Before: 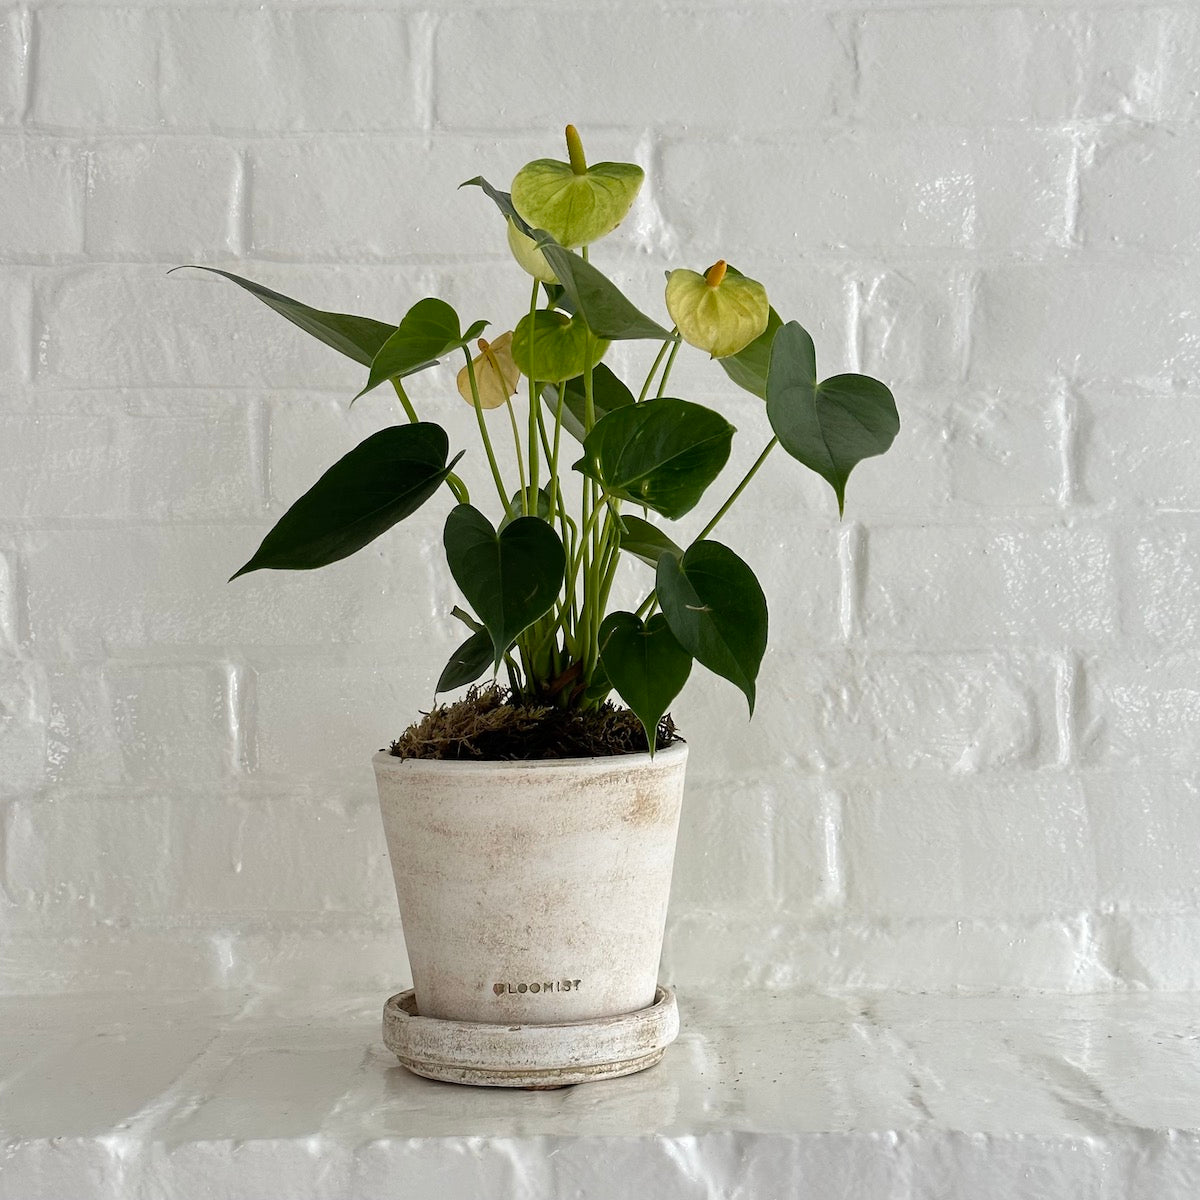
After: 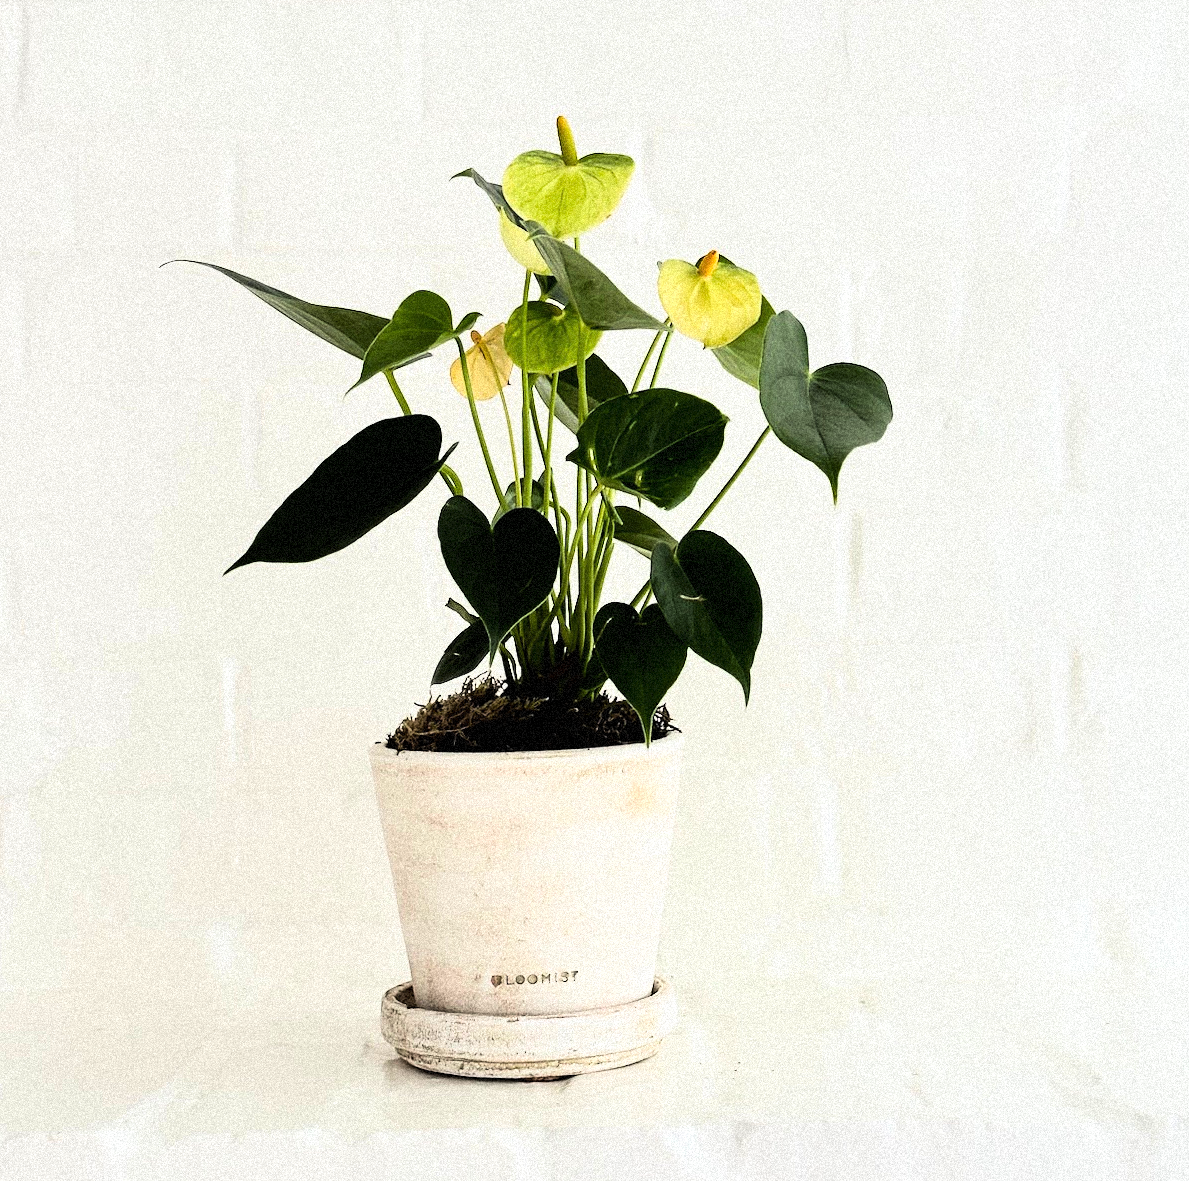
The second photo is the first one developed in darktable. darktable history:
rotate and perspective: rotation -0.45°, automatic cropping original format, crop left 0.008, crop right 0.992, crop top 0.012, crop bottom 0.988
grain: strength 35%, mid-tones bias 0%
rgb curve: curves: ch0 [(0, 0) (0.21, 0.15) (0.24, 0.21) (0.5, 0.75) (0.75, 0.96) (0.89, 0.99) (1, 1)]; ch1 [(0, 0.02) (0.21, 0.13) (0.25, 0.2) (0.5, 0.67) (0.75, 0.9) (0.89, 0.97) (1, 1)]; ch2 [(0, 0.02) (0.21, 0.13) (0.25, 0.2) (0.5, 0.67) (0.75, 0.9) (0.89, 0.97) (1, 1)], compensate middle gray true
color zones: curves: ch0 [(0, 0.5) (0.143, 0.5) (0.286, 0.5) (0.429, 0.5) (0.571, 0.5) (0.714, 0.476) (0.857, 0.5) (1, 0.5)]; ch2 [(0, 0.5) (0.143, 0.5) (0.286, 0.5) (0.429, 0.5) (0.571, 0.5) (0.714, 0.487) (0.857, 0.5) (1, 0.5)]
